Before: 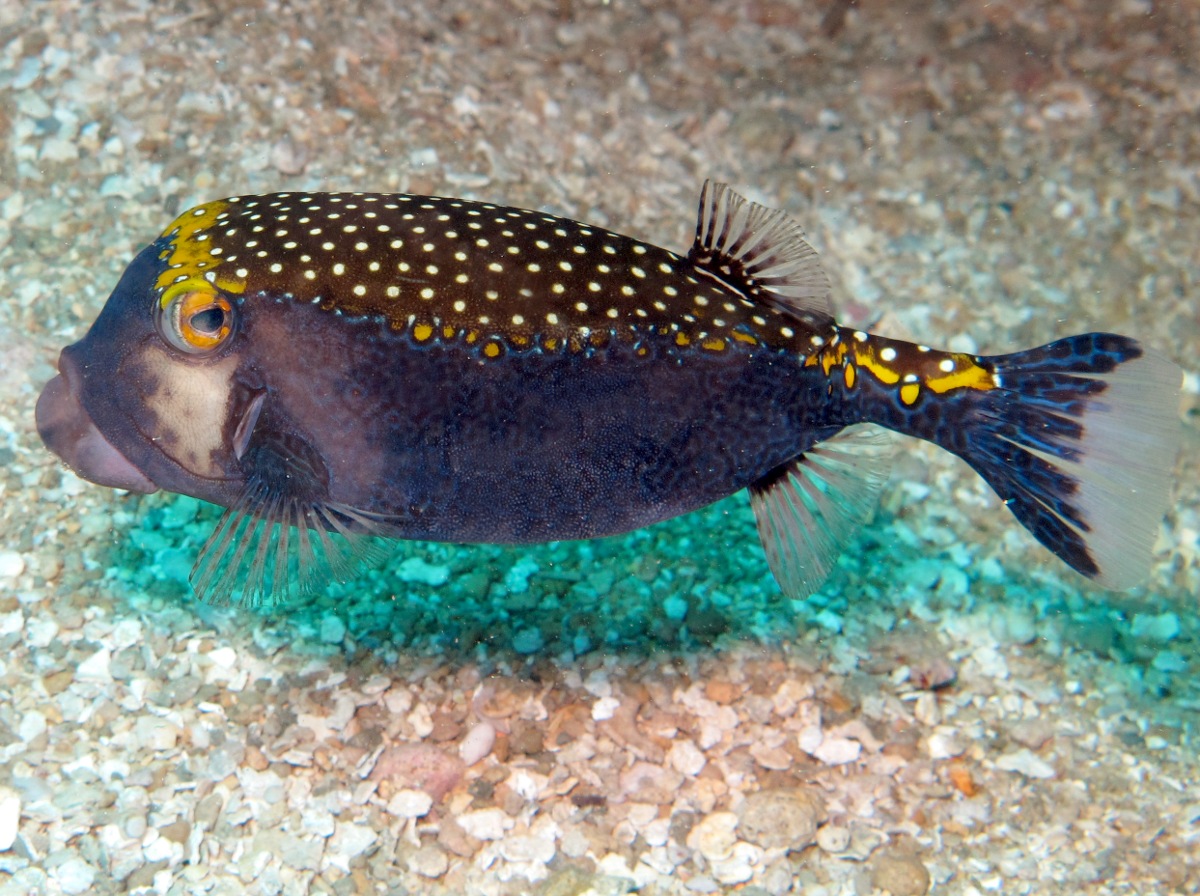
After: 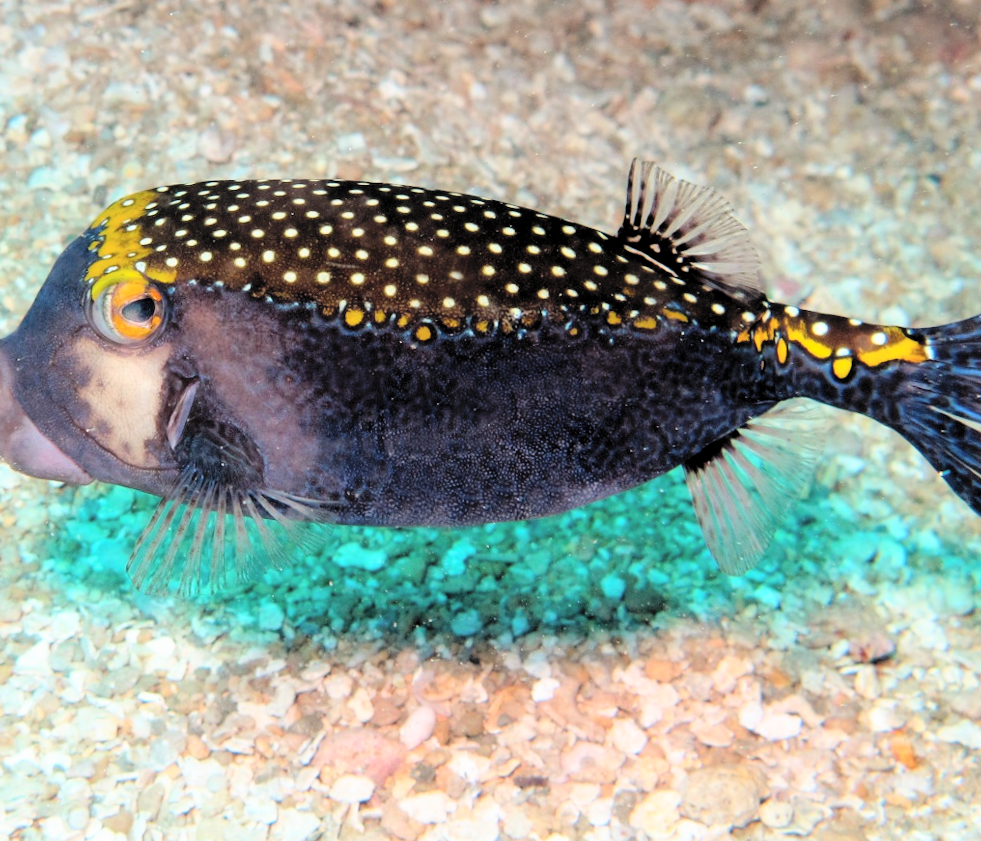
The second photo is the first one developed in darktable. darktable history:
filmic rgb: black relative exposure -6.26 EV, white relative exposure 2.79 EV, threshold 5.94 EV, target black luminance 0%, hardness 4.64, latitude 68.09%, contrast 1.288, shadows ↔ highlights balance -3.39%, iterations of high-quality reconstruction 0, enable highlight reconstruction true
contrast brightness saturation: contrast 0.103, brightness 0.316, saturation 0.143
crop and rotate: angle 1.32°, left 4.17%, top 0.667%, right 11.527%, bottom 2.485%
